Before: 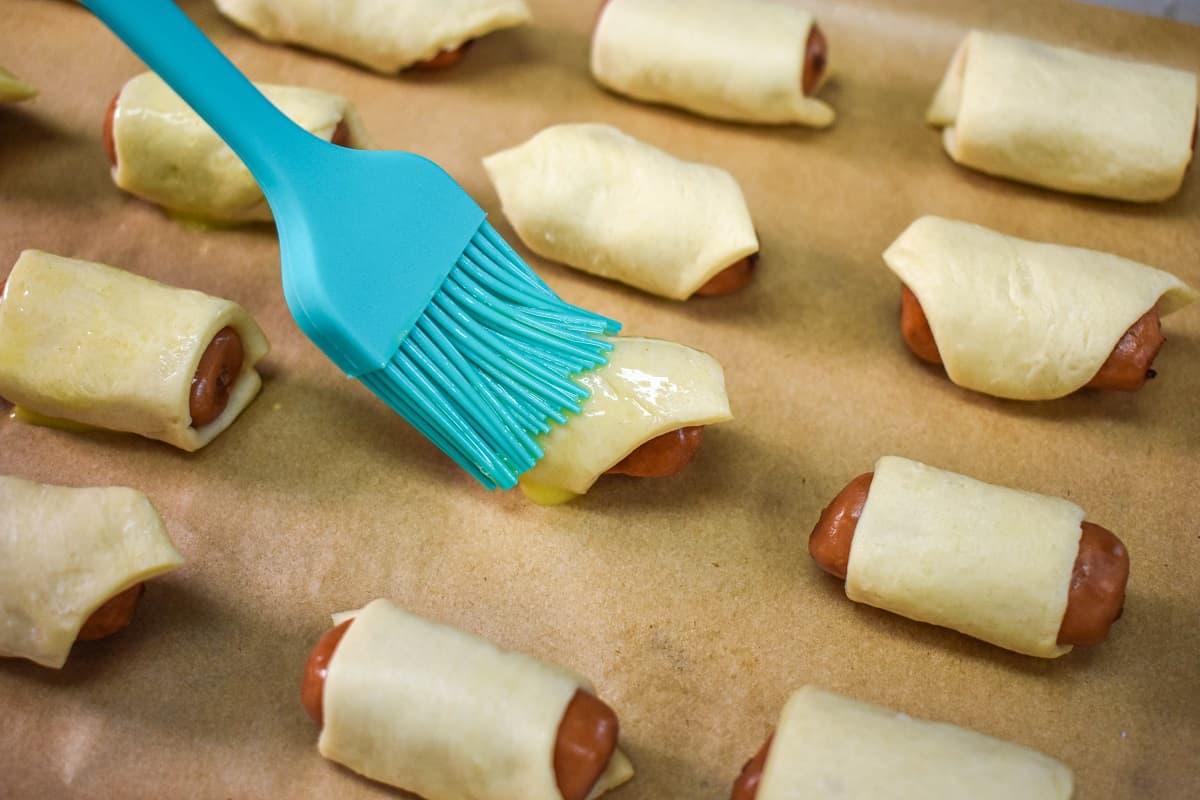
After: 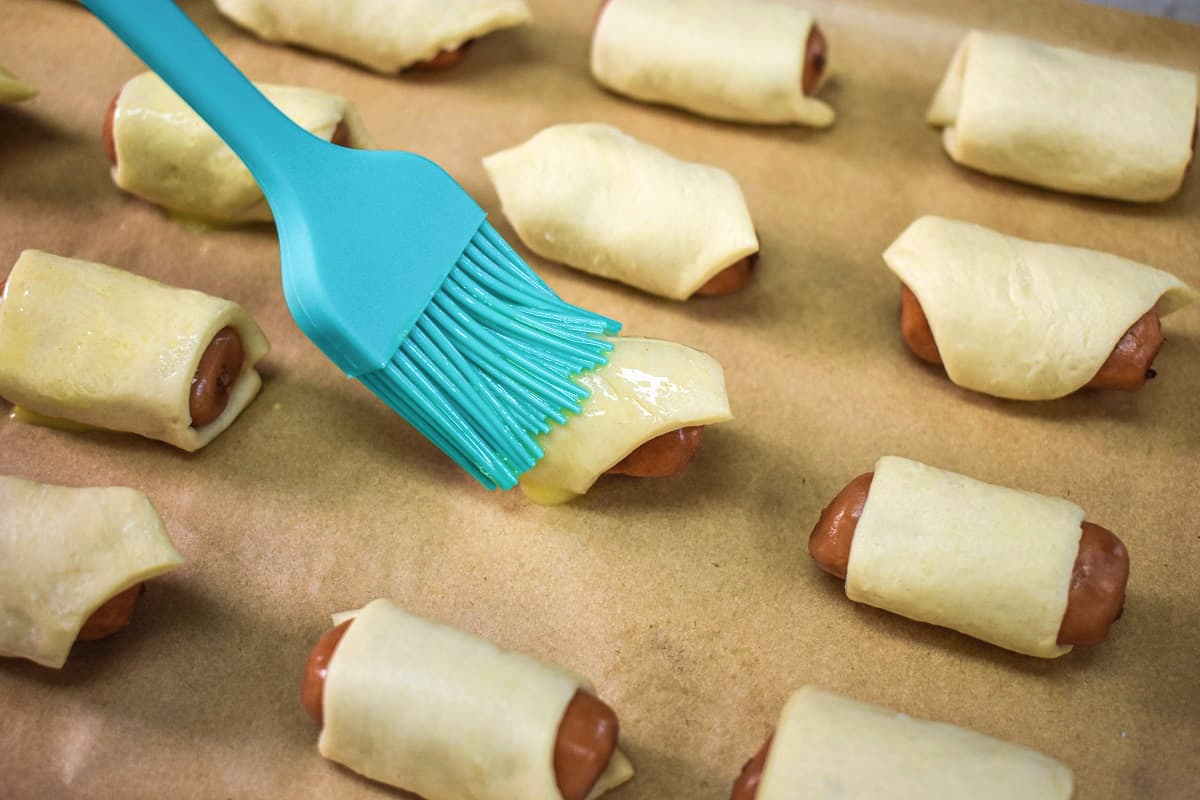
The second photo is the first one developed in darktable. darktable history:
velvia: strength 21.97%
color zones: curves: ch0 [(0, 0.425) (0.143, 0.422) (0.286, 0.42) (0.429, 0.419) (0.571, 0.419) (0.714, 0.42) (0.857, 0.422) (1, 0.425)]; ch1 [(0, 0.666) (0.143, 0.669) (0.286, 0.671) (0.429, 0.67) (0.571, 0.67) (0.714, 0.67) (0.857, 0.67) (1, 0.666)], mix -133.34%
